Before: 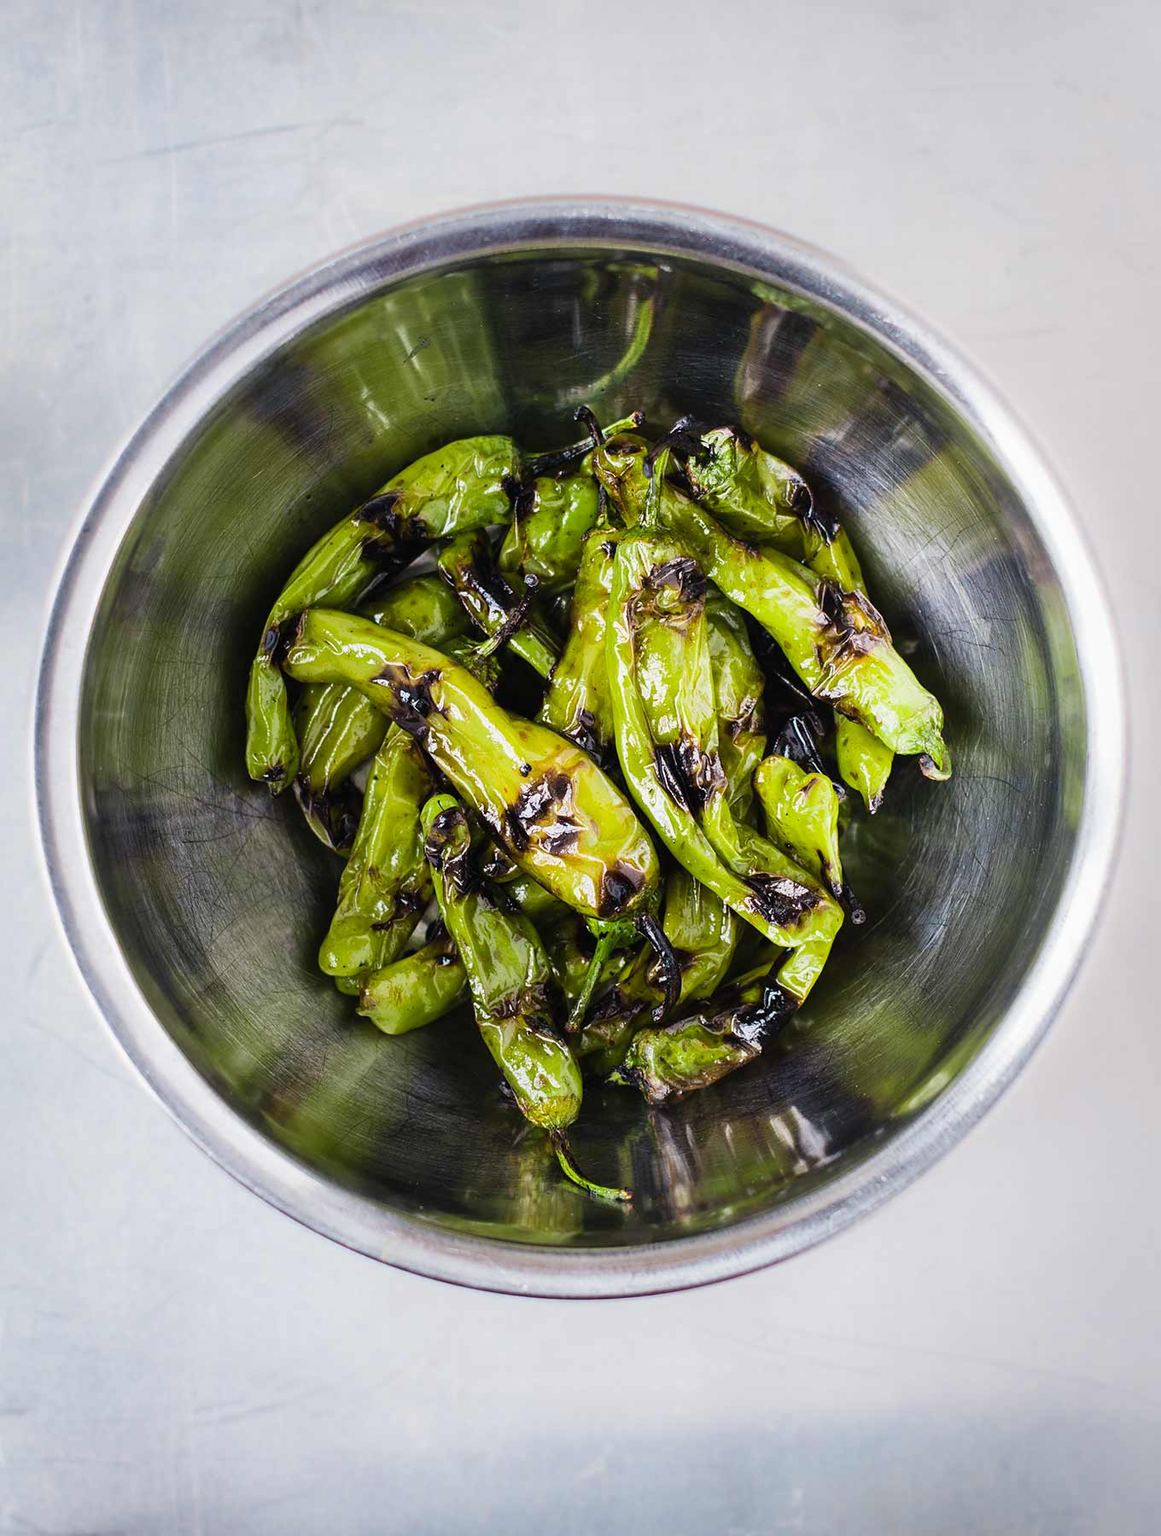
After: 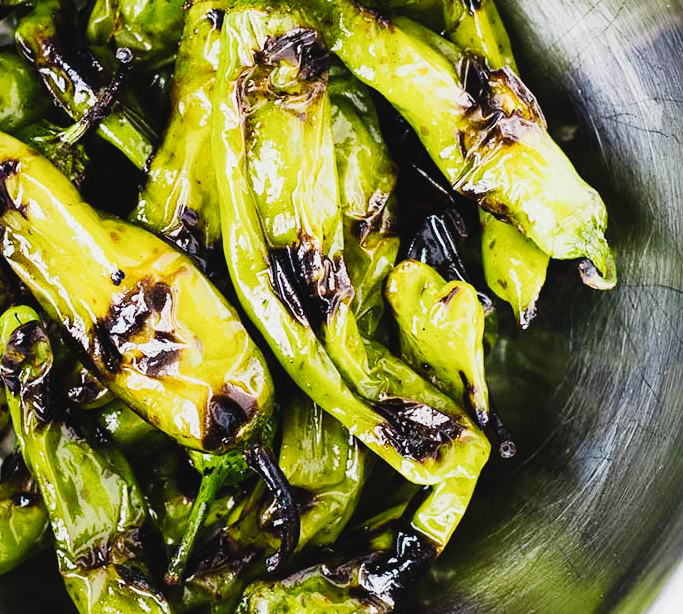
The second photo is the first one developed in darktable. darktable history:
tone curve: curves: ch0 [(0, 0.03) (0.113, 0.087) (0.207, 0.184) (0.515, 0.612) (0.712, 0.793) (1, 0.946)]; ch1 [(0, 0) (0.172, 0.123) (0.317, 0.279) (0.407, 0.401) (0.476, 0.482) (0.505, 0.499) (0.534, 0.534) (0.632, 0.645) (0.726, 0.745) (1, 1)]; ch2 [(0, 0) (0.411, 0.424) (0.505, 0.505) (0.521, 0.524) (0.541, 0.569) (0.65, 0.699) (1, 1)], preserve colors none
crop: left 36.689%, top 34.746%, right 13.052%, bottom 31.099%
shadows and highlights: shadows -1.57, highlights 39.63
